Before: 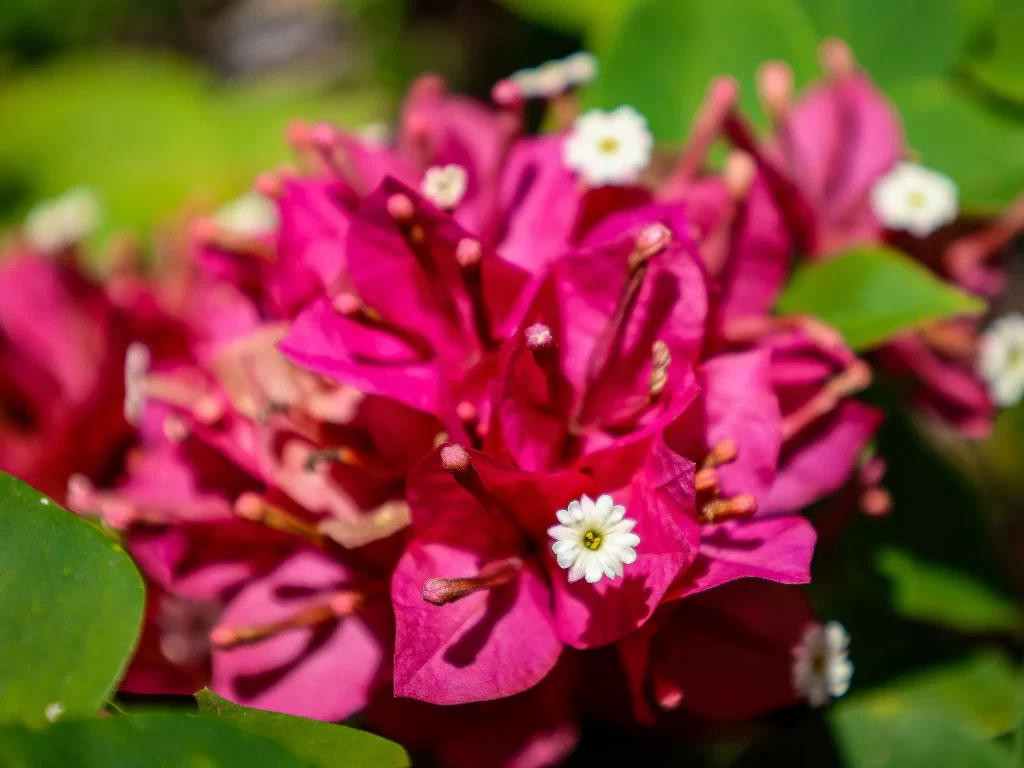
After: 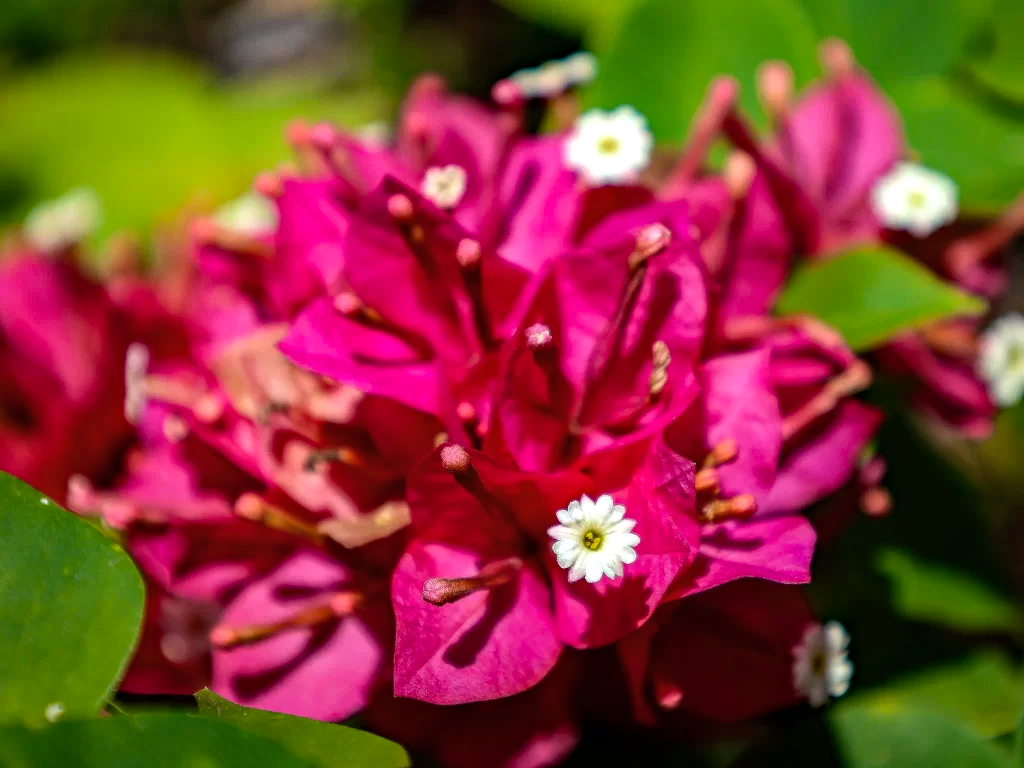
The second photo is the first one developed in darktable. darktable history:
haze removal: strength 0.29, distance 0.25, compatibility mode true, adaptive false
color balance rgb: shadows lift › luminance -10%, highlights gain › luminance 10%, saturation formula JzAzBz (2021)
